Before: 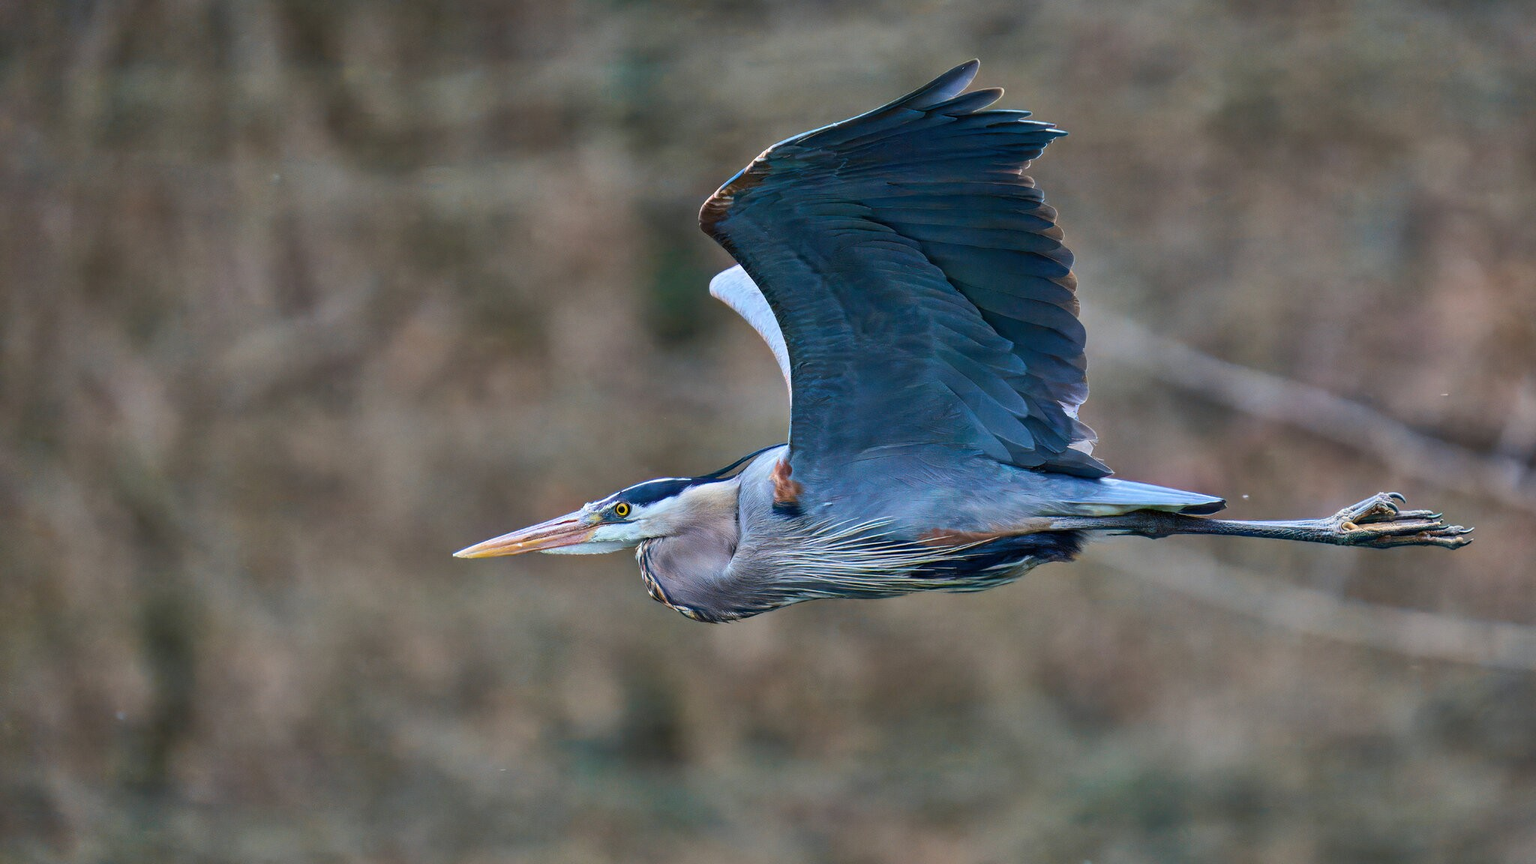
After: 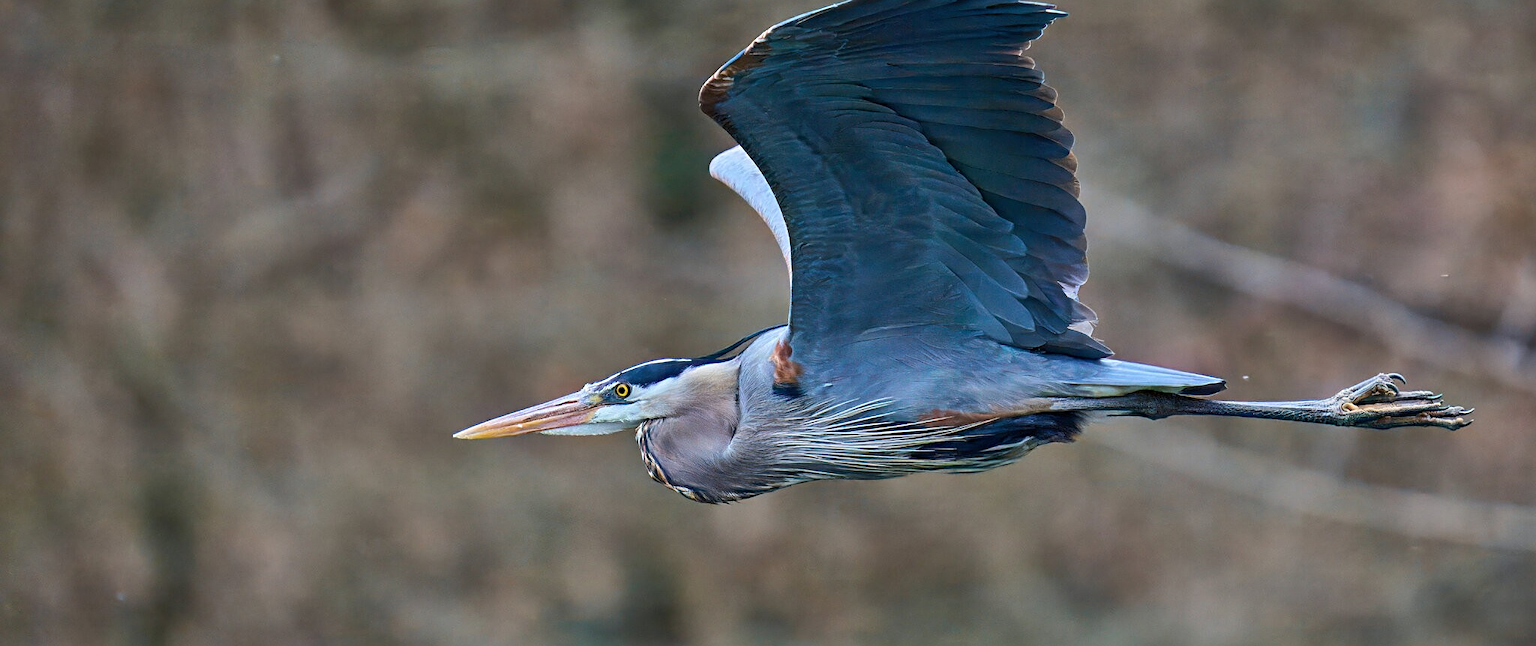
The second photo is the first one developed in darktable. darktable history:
crop: top 13.828%, bottom 11.279%
sharpen: radius 2.496, amount 0.332
